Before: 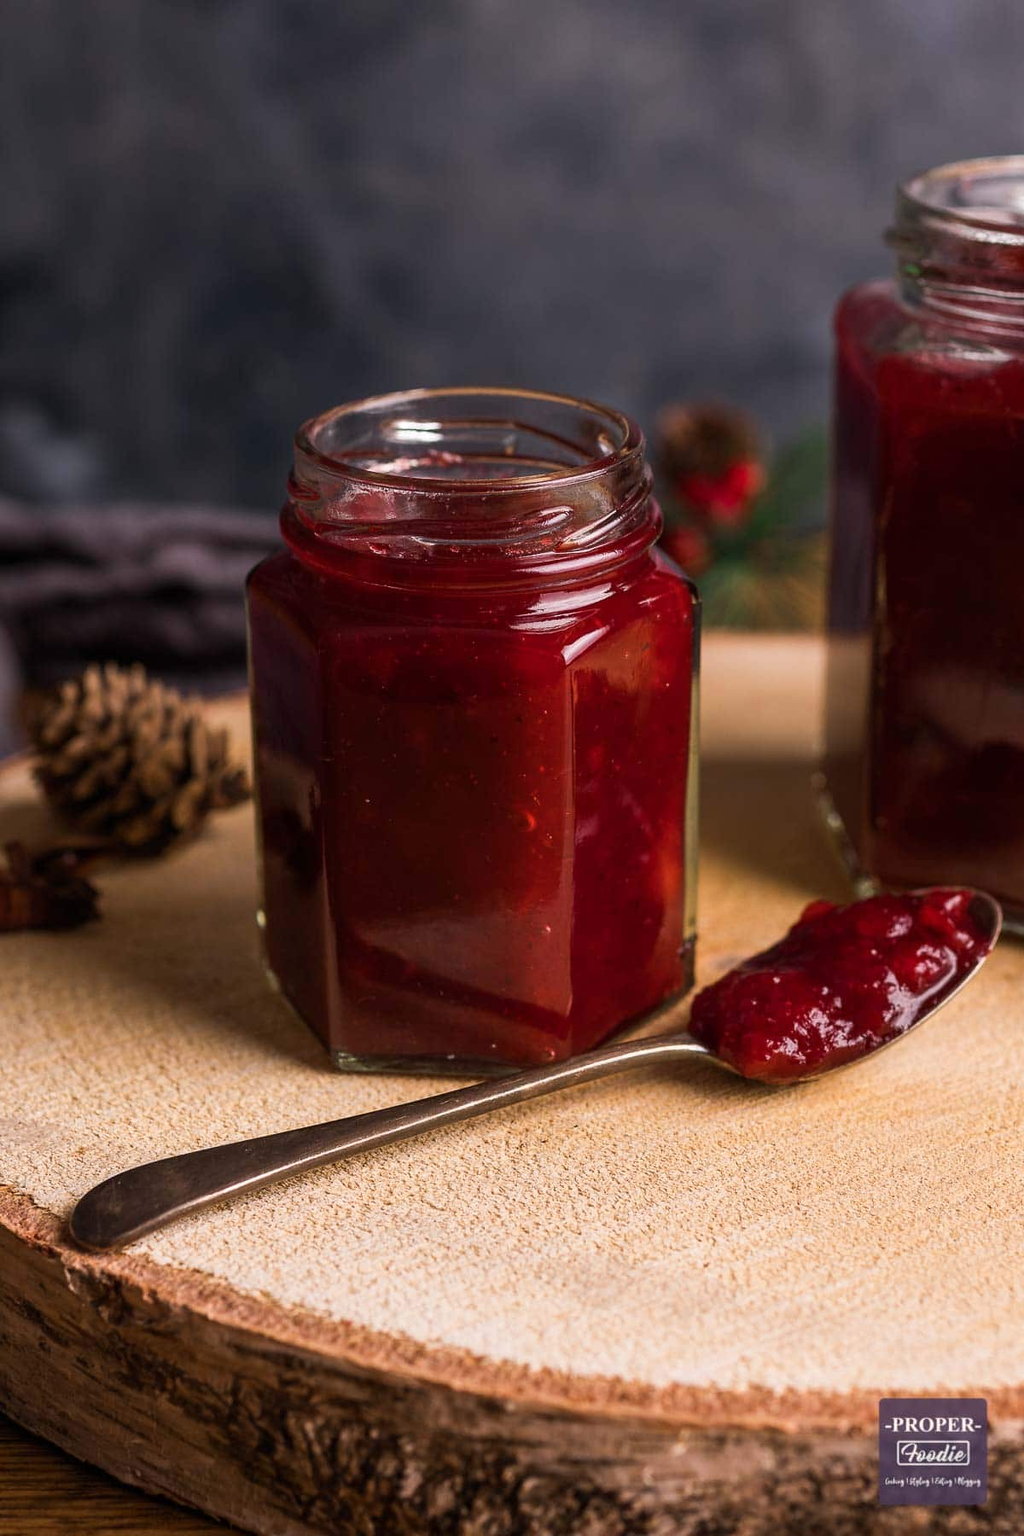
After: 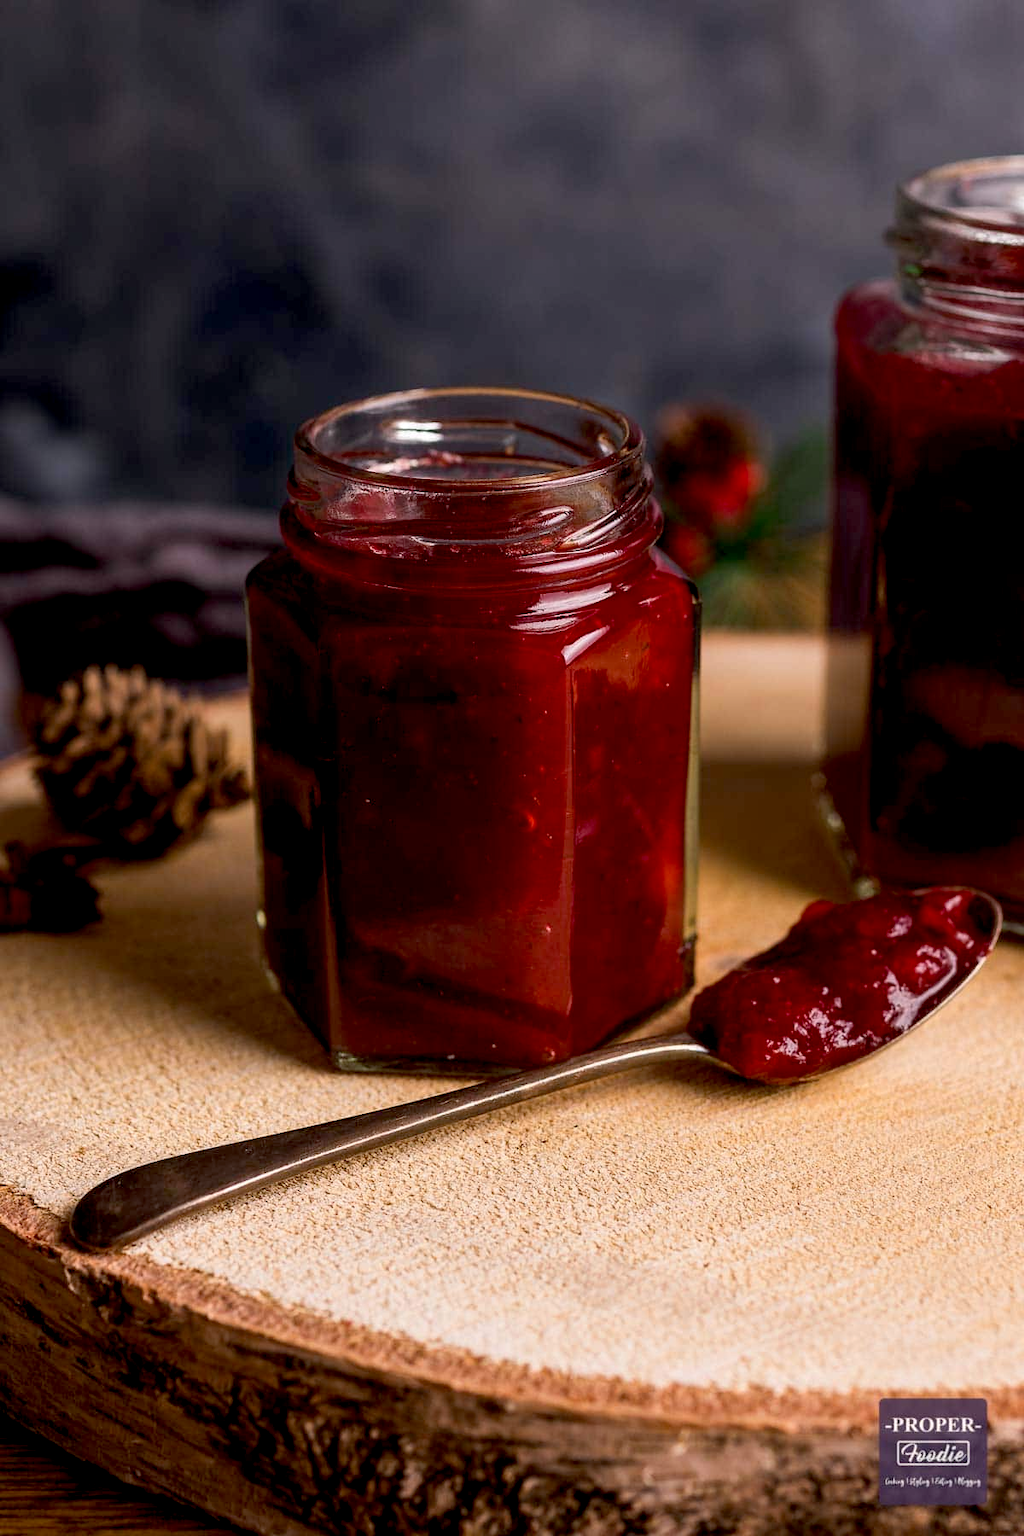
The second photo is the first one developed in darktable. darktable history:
tone equalizer: on, module defaults
exposure: black level correction 0.012, compensate highlight preservation false
